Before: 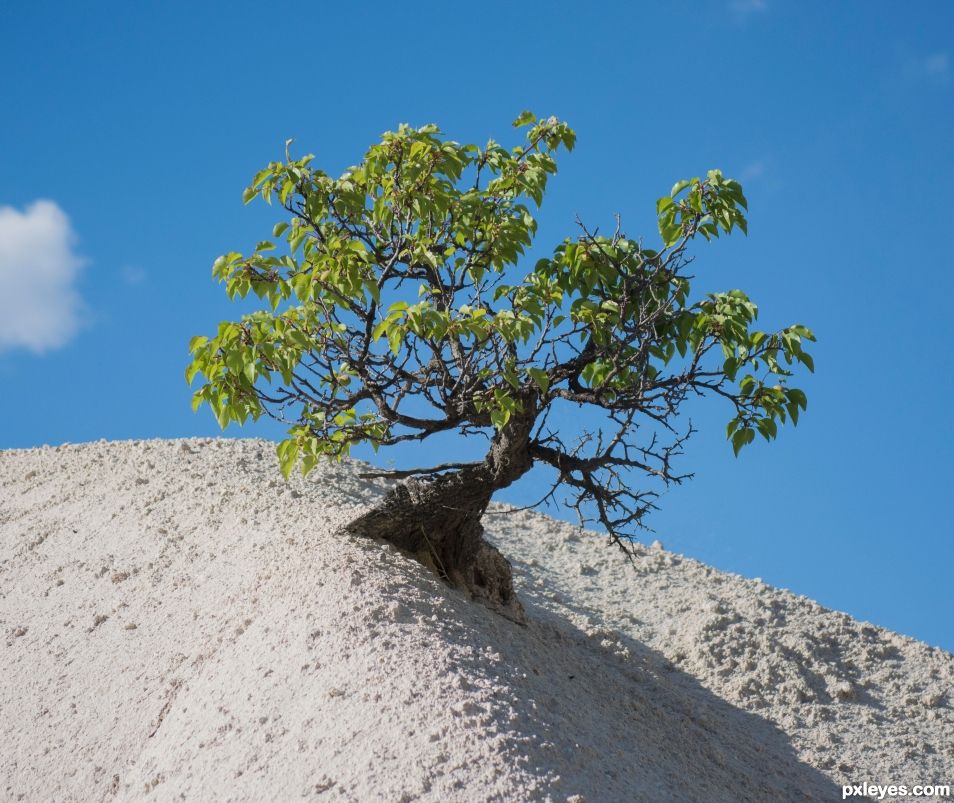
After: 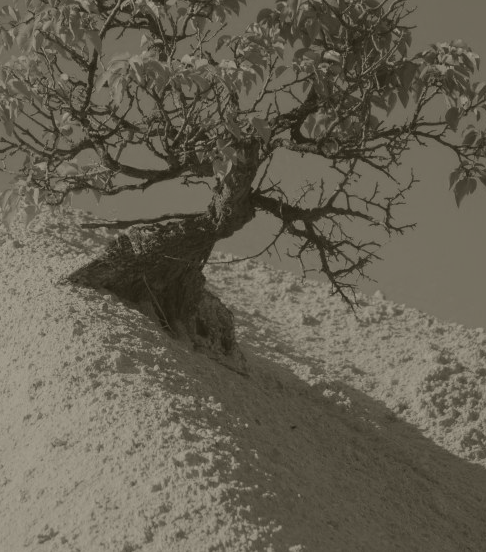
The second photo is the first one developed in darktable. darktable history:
crop and rotate: left 29.237%, top 31.152%, right 19.807%
colorize: hue 41.44°, saturation 22%, source mix 60%, lightness 10.61%
